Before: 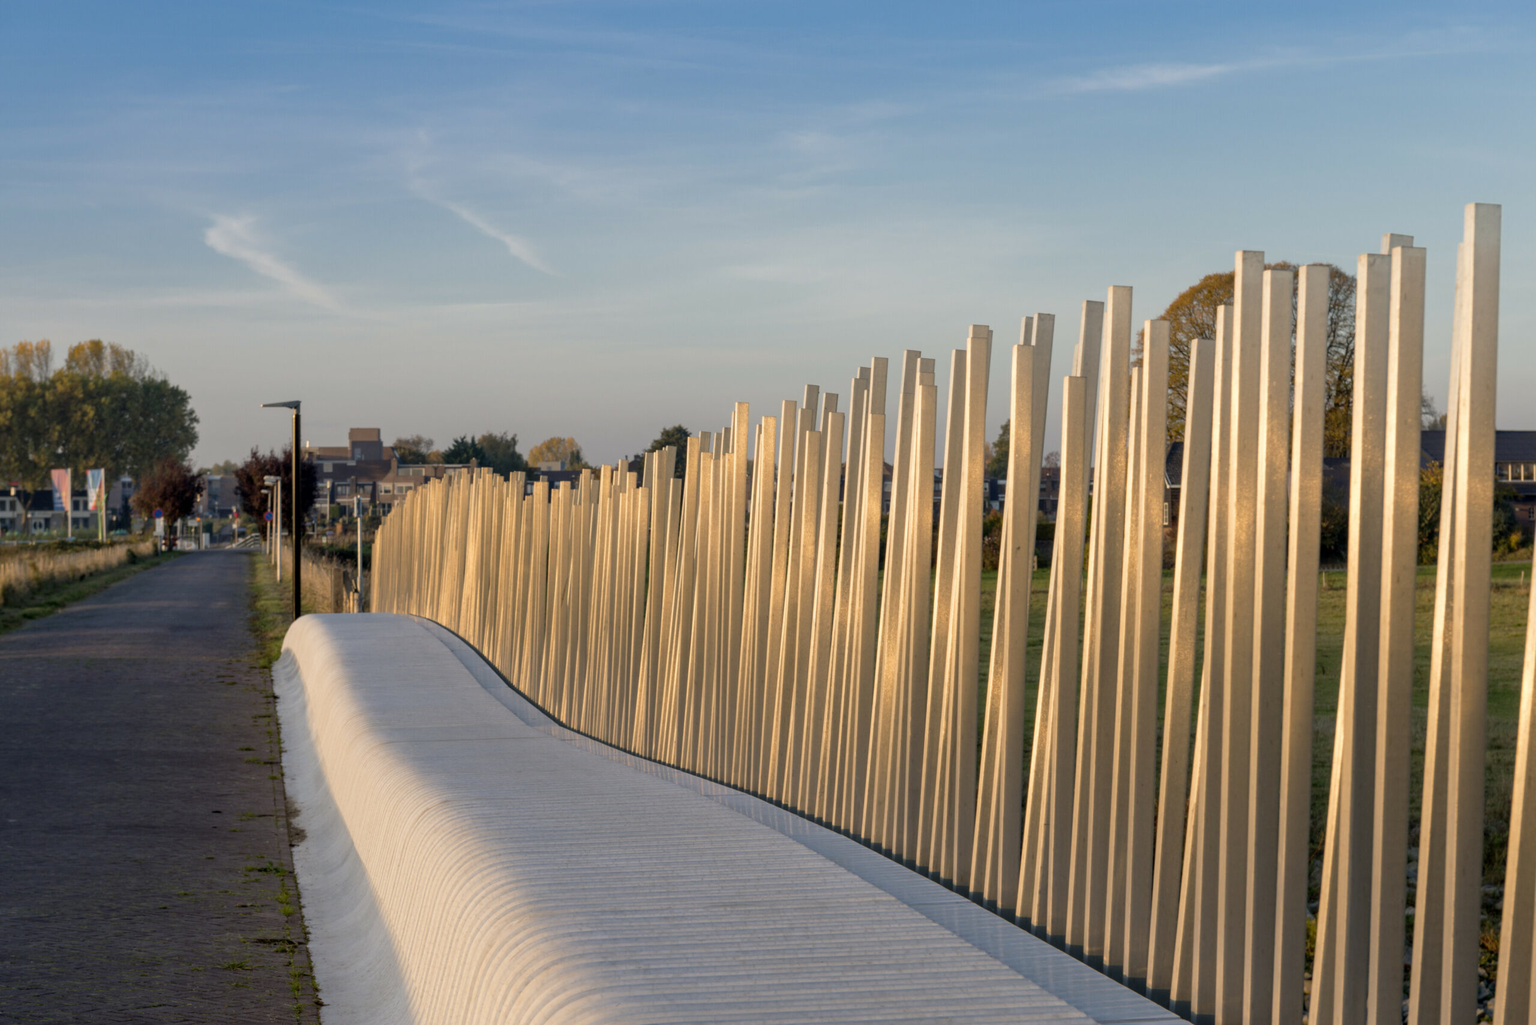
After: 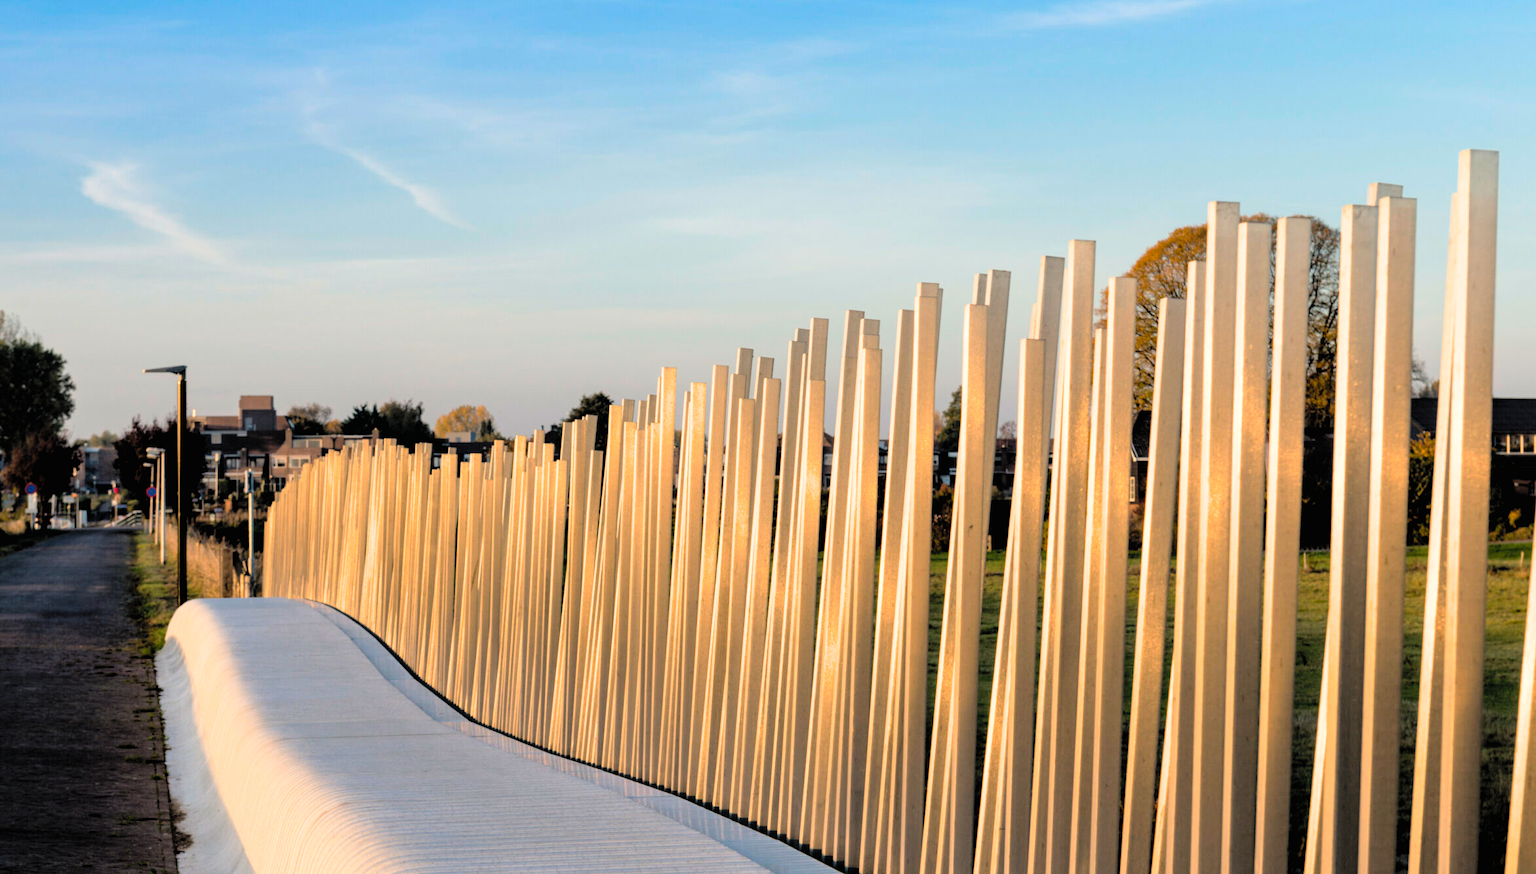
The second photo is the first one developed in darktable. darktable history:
contrast brightness saturation: contrast 0.066, brightness 0.179, saturation 0.42
crop: left 8.491%, top 6.544%, bottom 15.361%
filmic rgb: black relative exposure -3.65 EV, white relative exposure 2.44 EV, hardness 3.27
